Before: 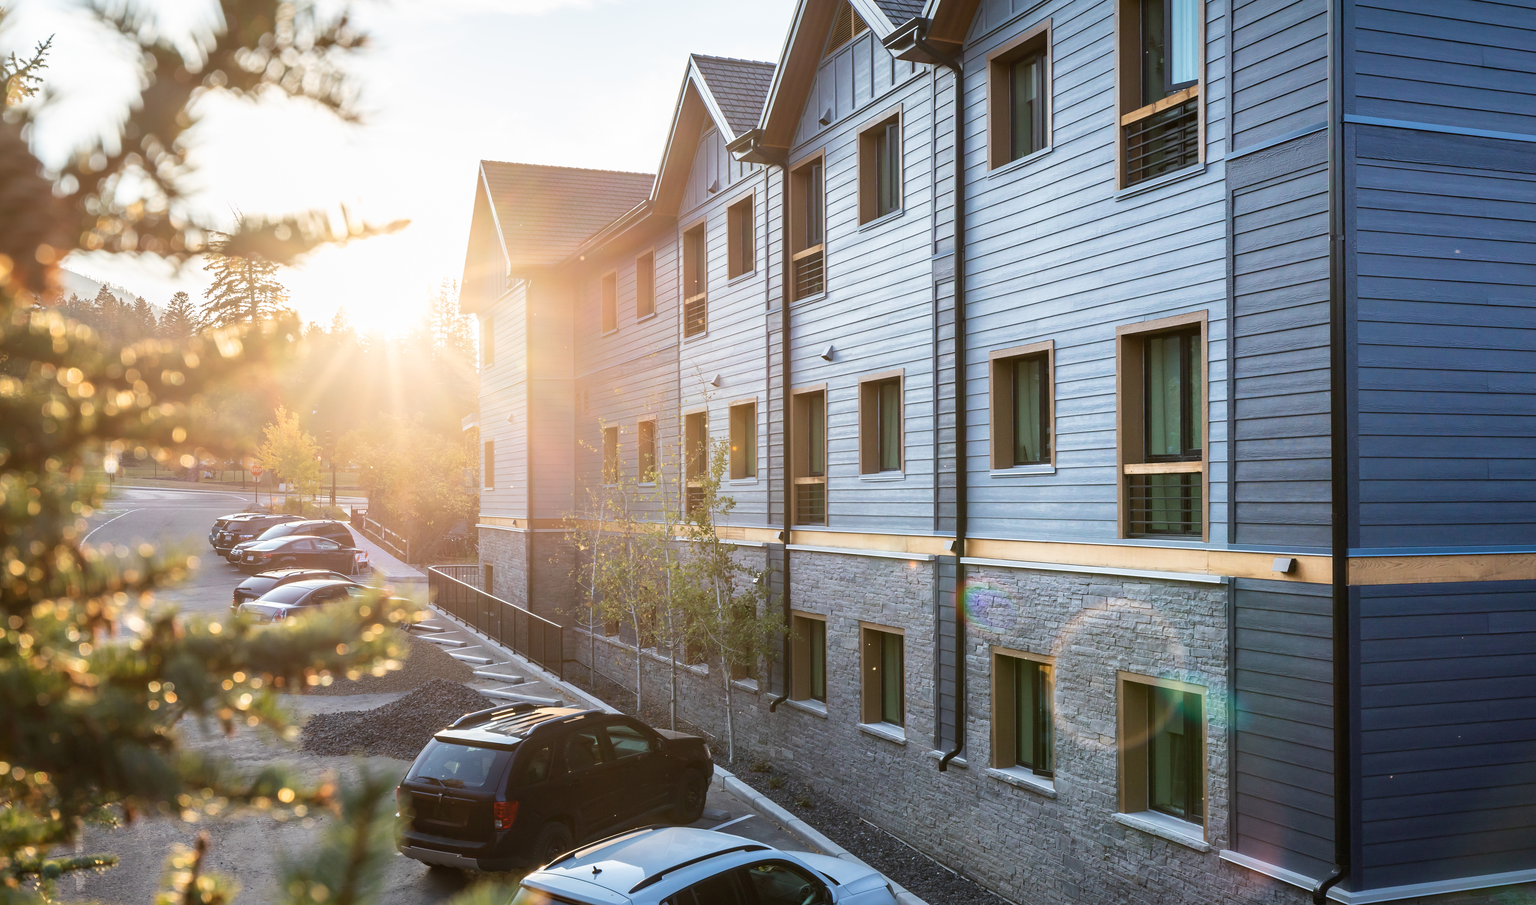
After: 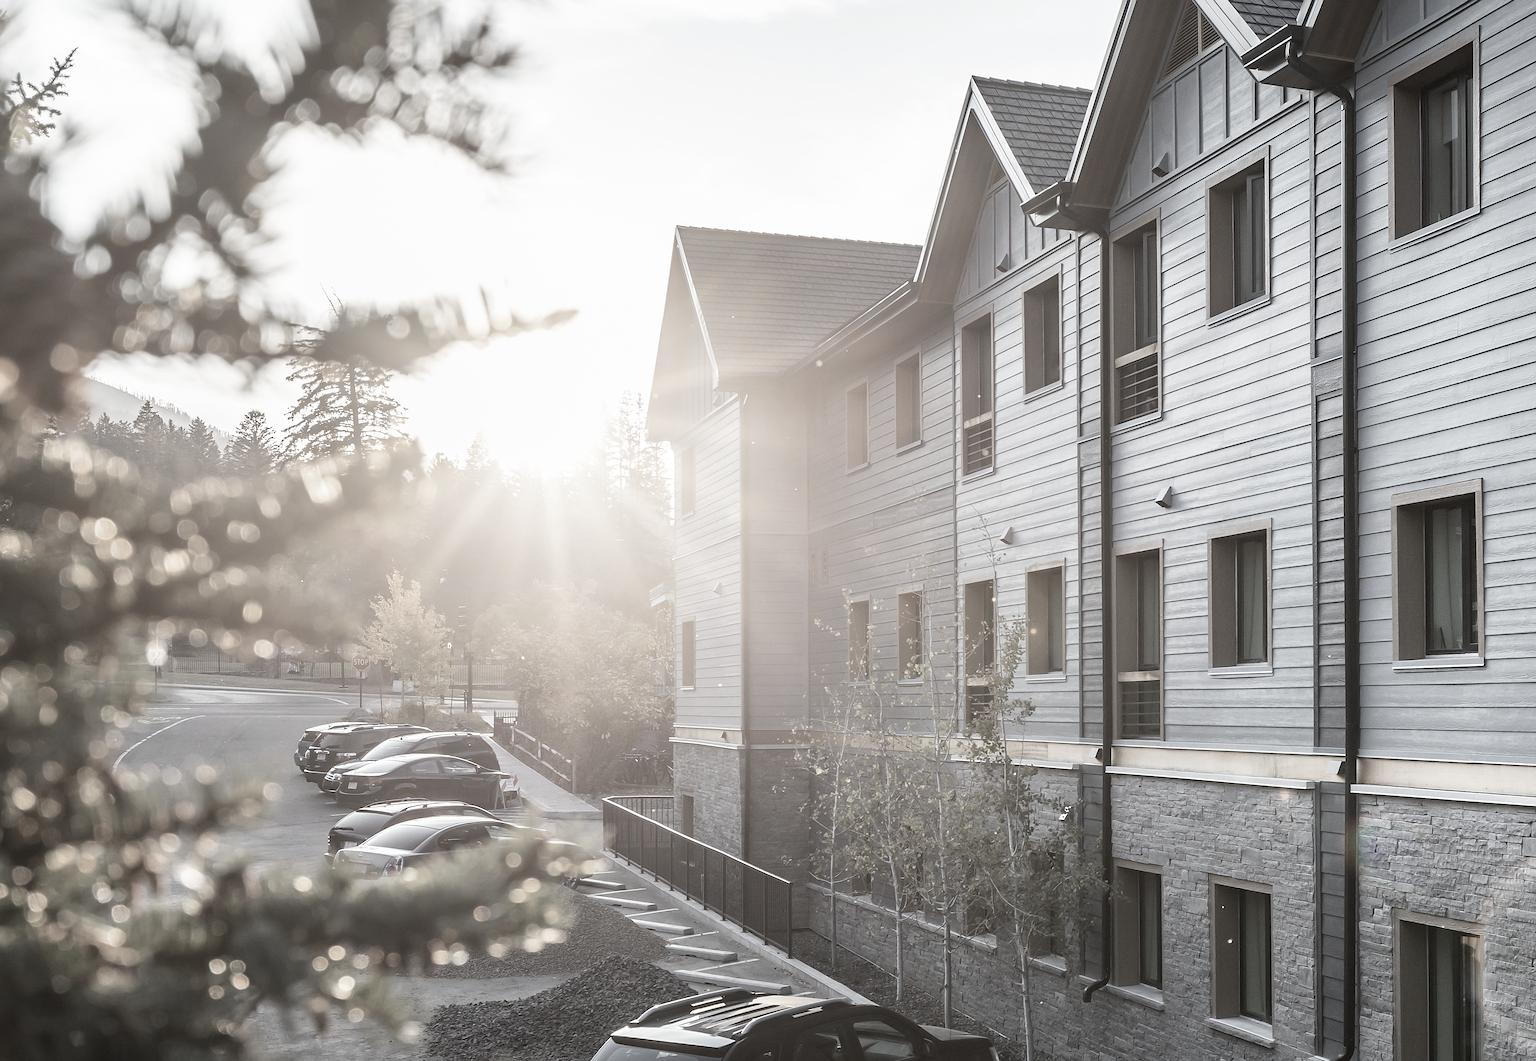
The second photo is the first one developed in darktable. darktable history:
color correction: saturation 0.2
crop: right 28.885%, bottom 16.626%
sharpen: on, module defaults
